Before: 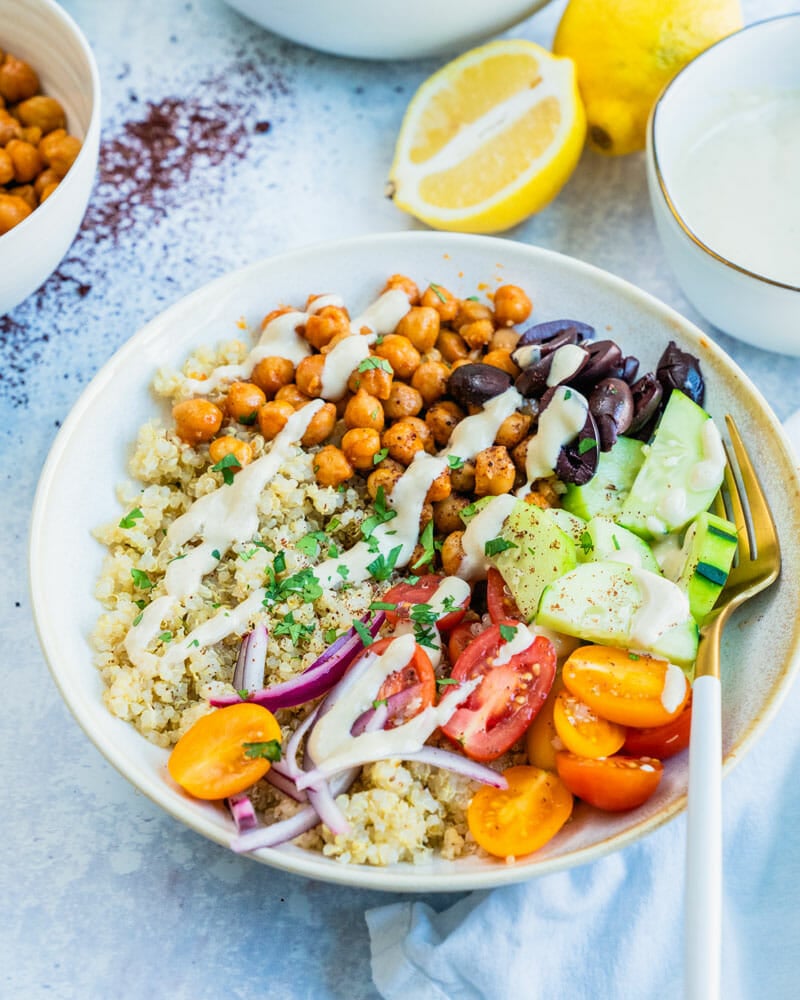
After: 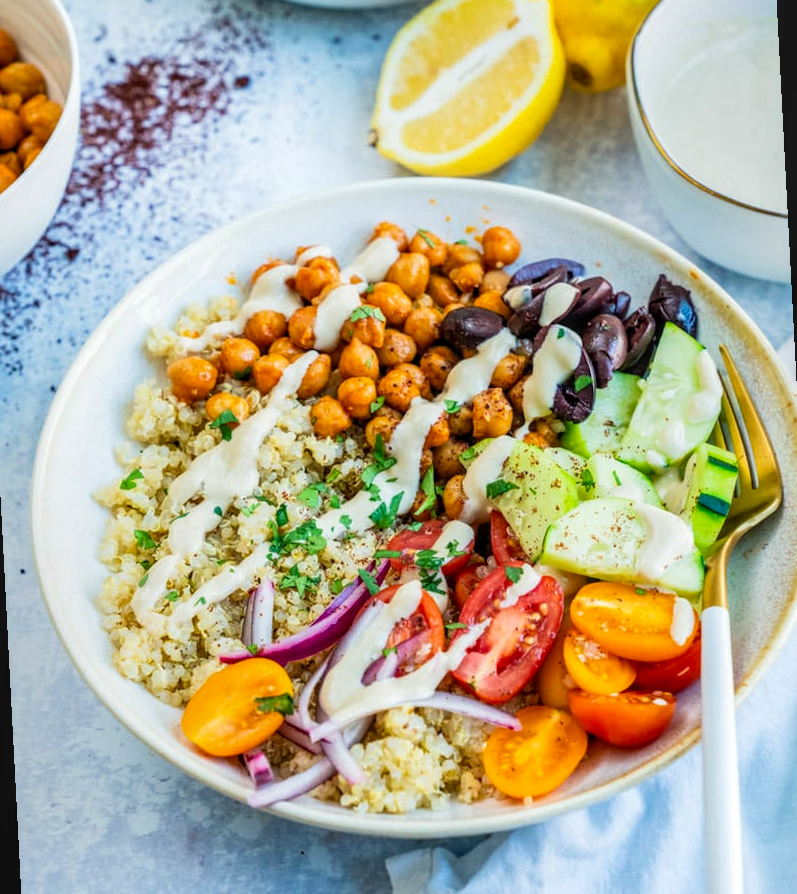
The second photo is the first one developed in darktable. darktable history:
local contrast: on, module defaults
rotate and perspective: rotation -3°, crop left 0.031, crop right 0.968, crop top 0.07, crop bottom 0.93
color contrast: green-magenta contrast 1.1, blue-yellow contrast 1.1, unbound 0
